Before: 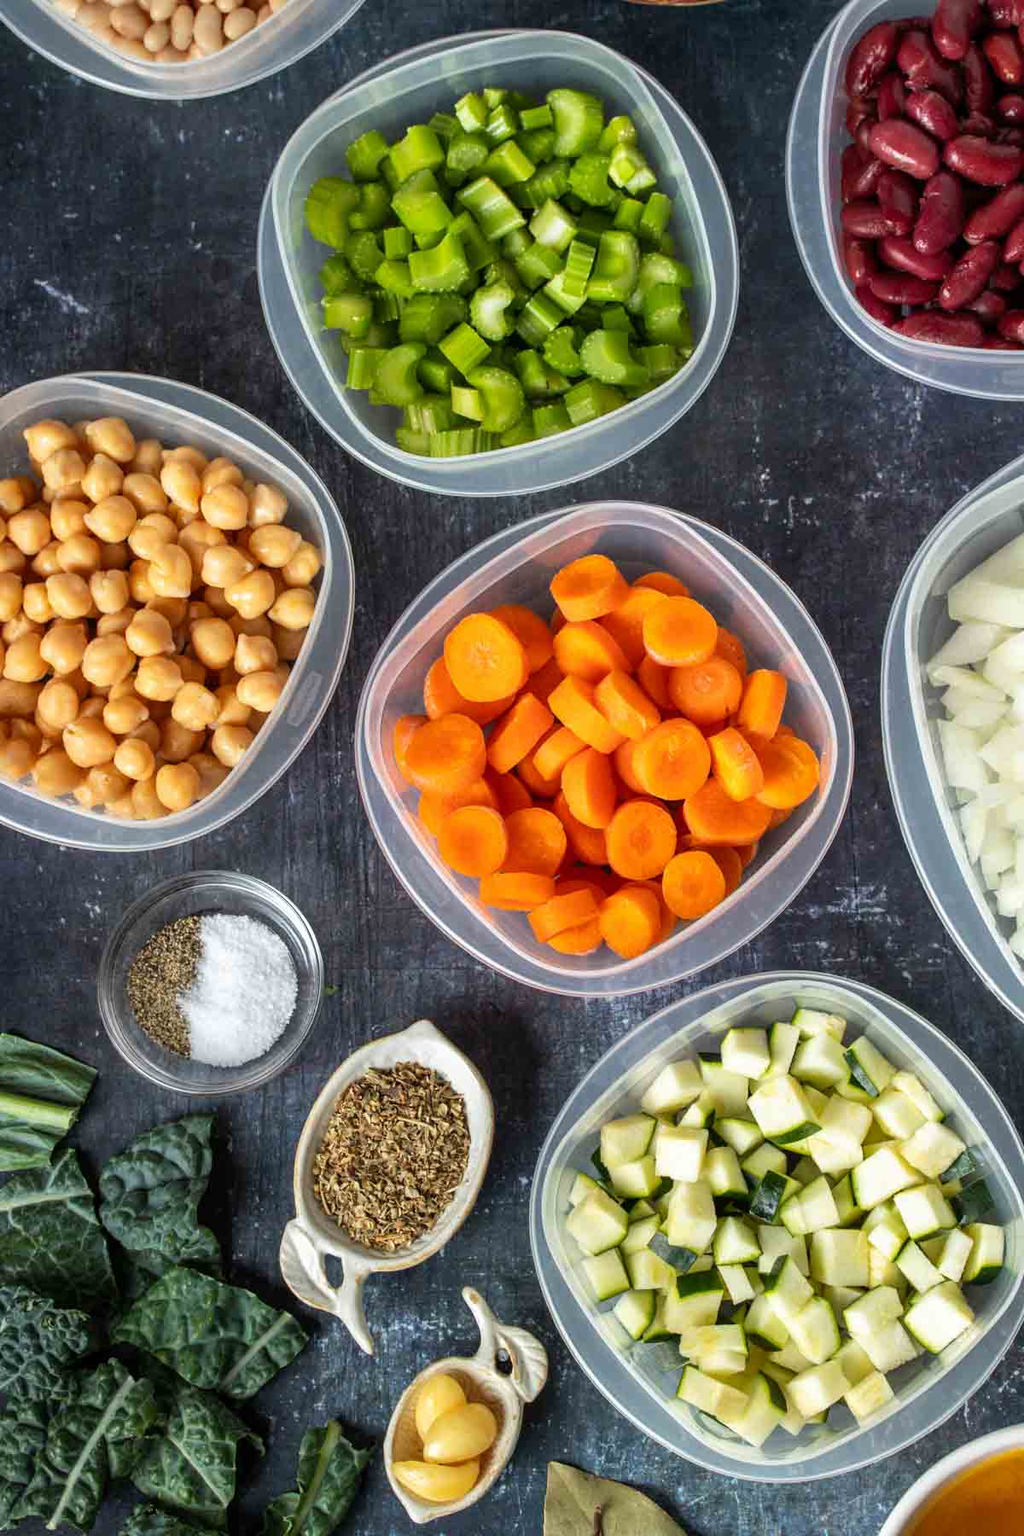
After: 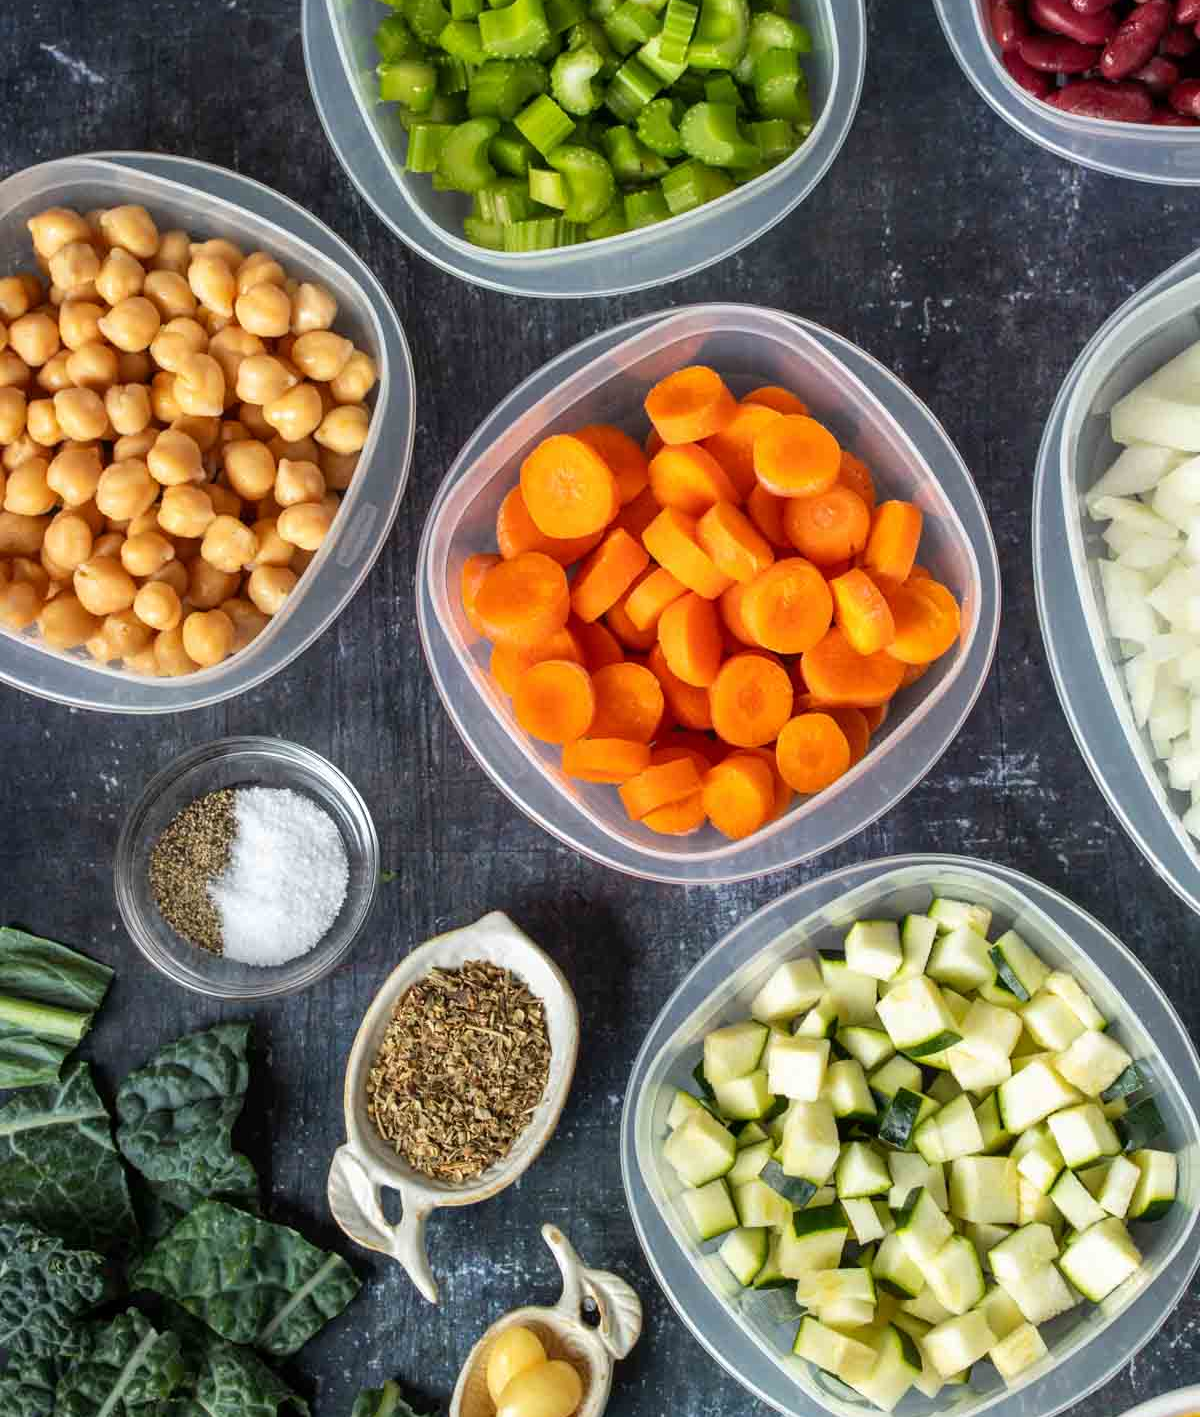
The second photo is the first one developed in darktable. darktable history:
crop and rotate: top 15.805%, bottom 5.456%
